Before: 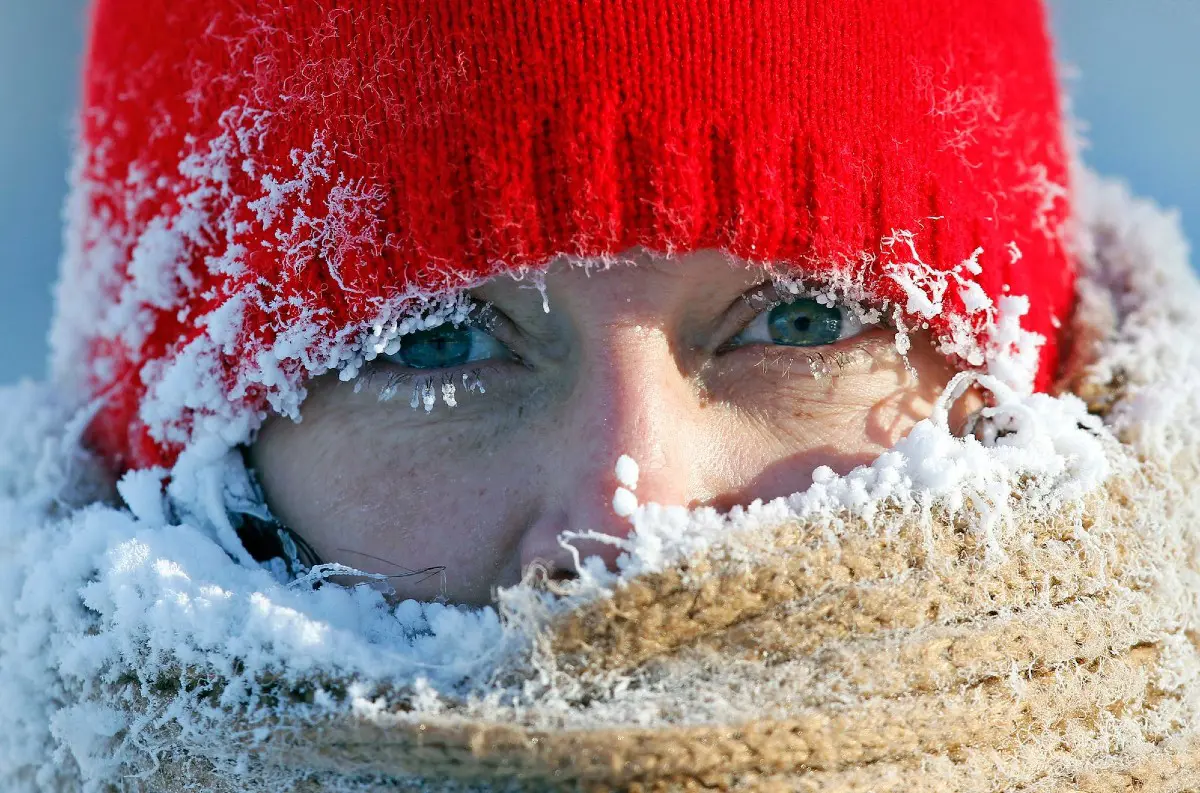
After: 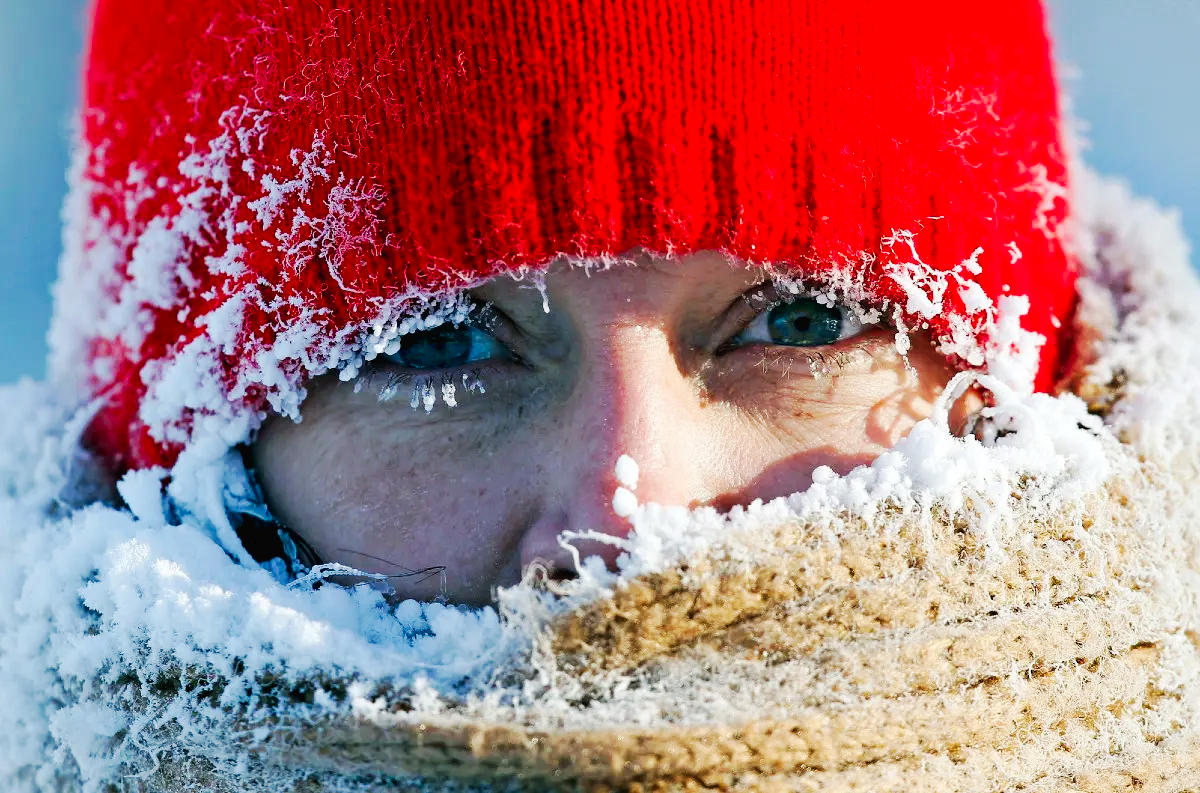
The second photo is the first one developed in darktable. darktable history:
tone curve: curves: ch0 [(0, 0) (0.003, 0.016) (0.011, 0.016) (0.025, 0.016) (0.044, 0.016) (0.069, 0.016) (0.1, 0.026) (0.136, 0.047) (0.177, 0.088) (0.224, 0.14) (0.277, 0.2) (0.335, 0.276) (0.399, 0.37) (0.468, 0.47) (0.543, 0.583) (0.623, 0.698) (0.709, 0.779) (0.801, 0.858) (0.898, 0.929) (1, 1)], preserve colors none
